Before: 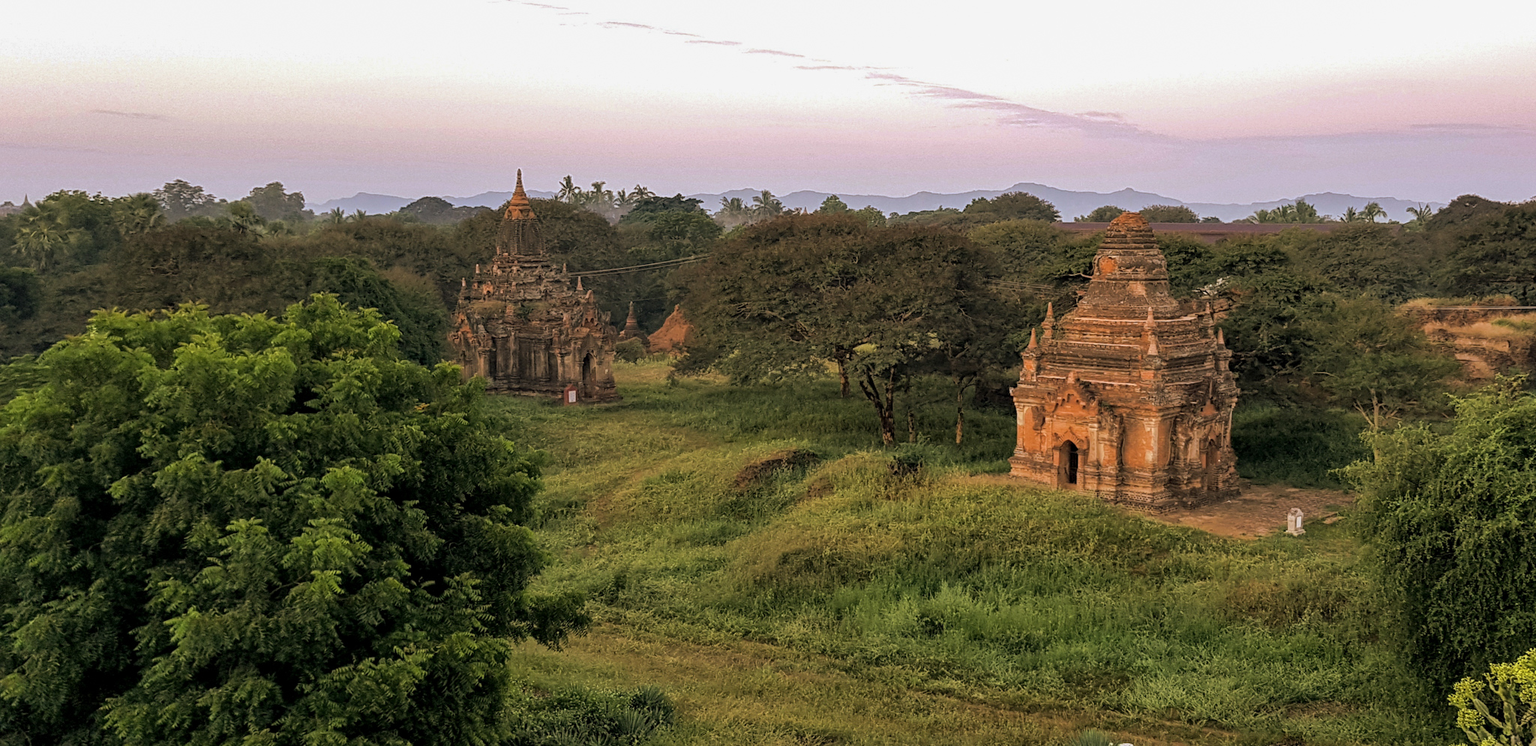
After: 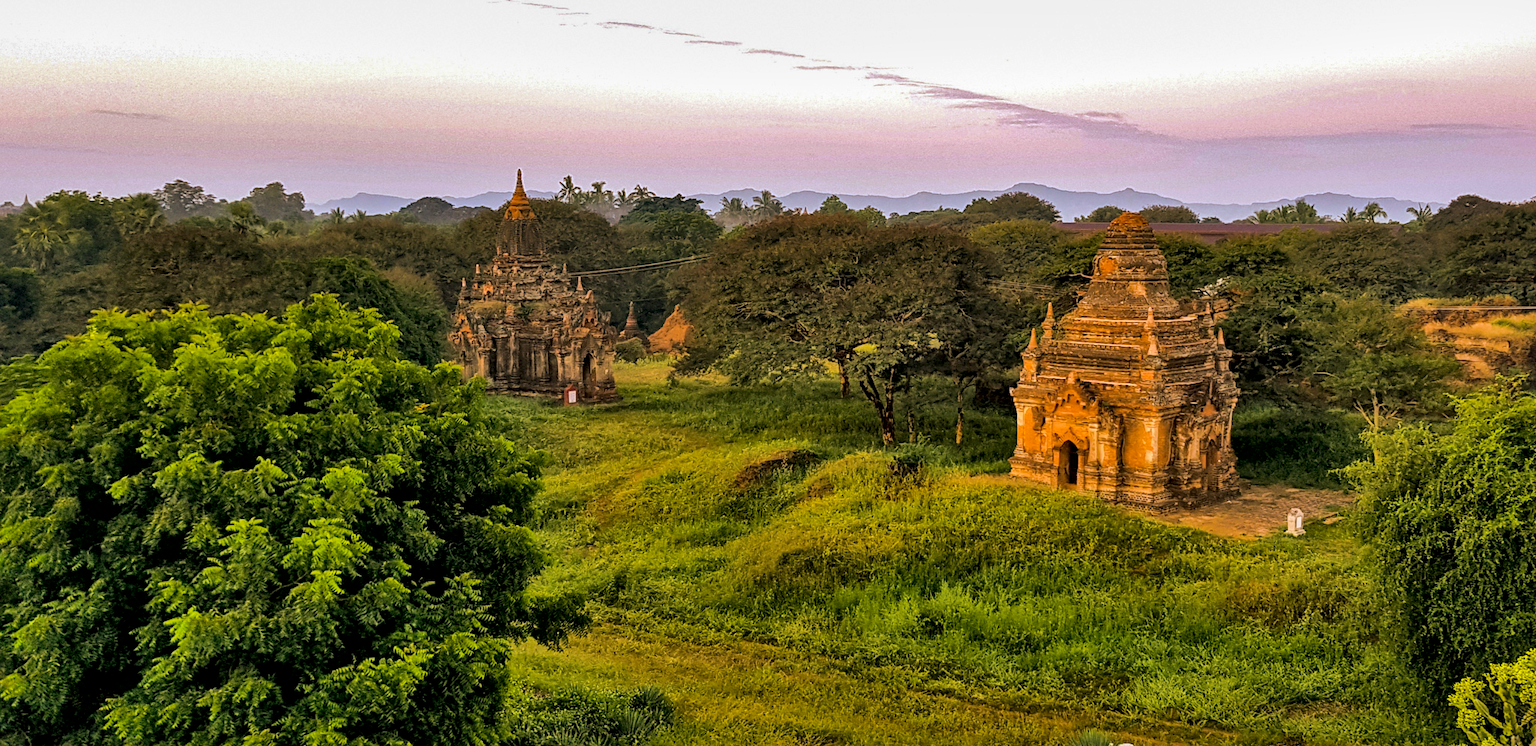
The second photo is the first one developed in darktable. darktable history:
shadows and highlights: shadows 49, highlights -41, soften with gaussian
color balance rgb: linear chroma grading › global chroma 15%, perceptual saturation grading › global saturation 30%
local contrast: mode bilateral grid, contrast 25, coarseness 60, detail 151%, midtone range 0.2
